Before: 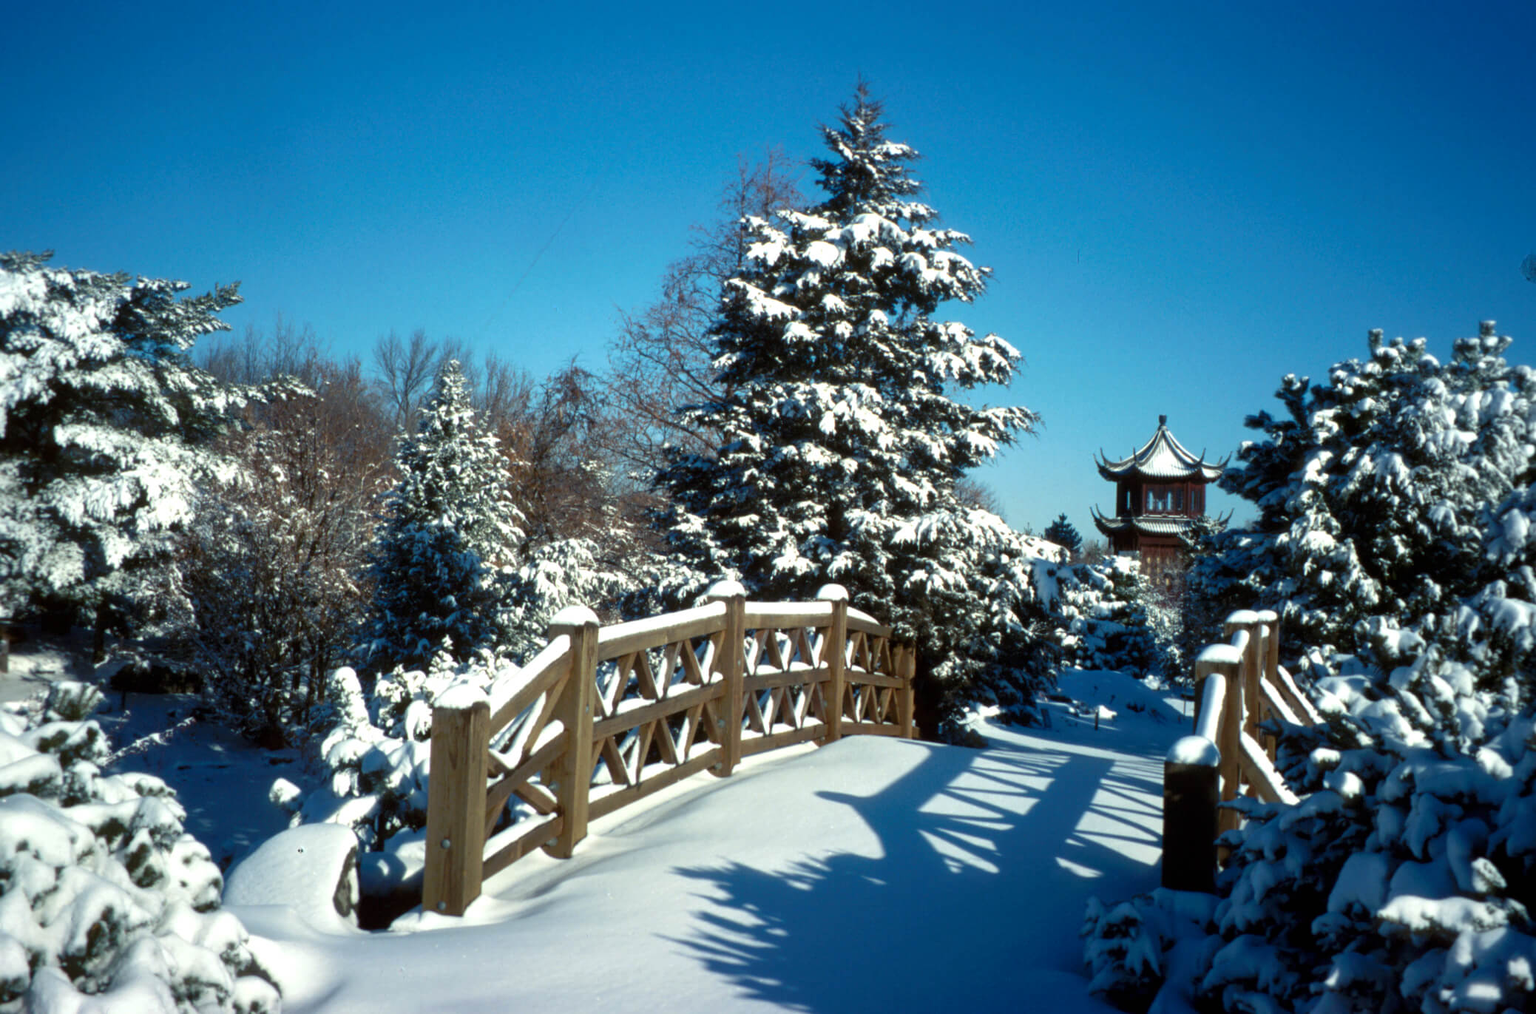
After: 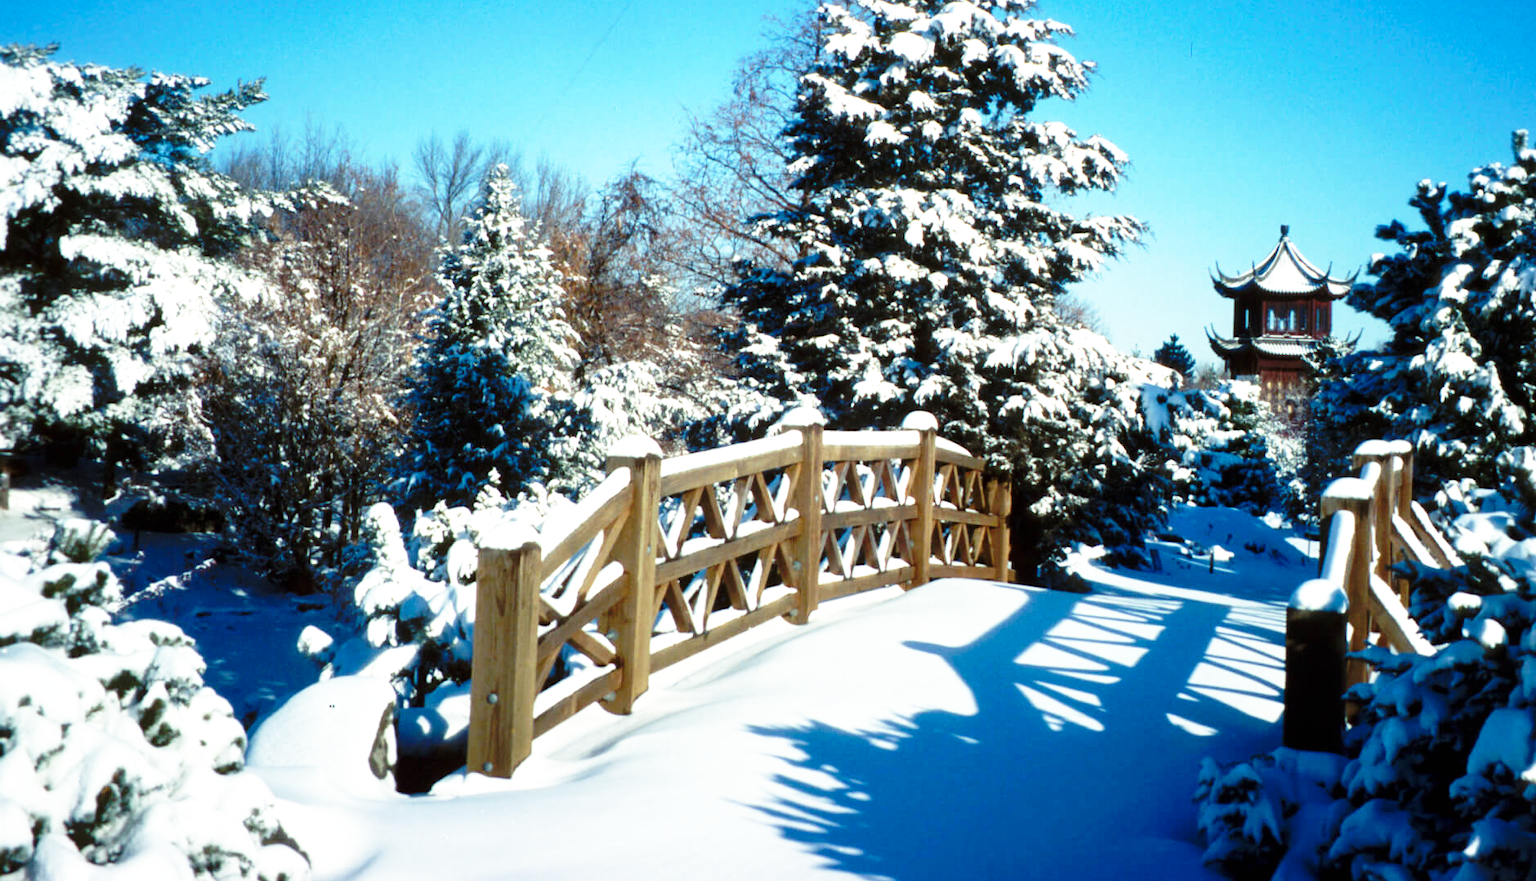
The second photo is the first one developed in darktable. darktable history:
base curve: curves: ch0 [(0, 0) (0.026, 0.03) (0.109, 0.232) (0.351, 0.748) (0.669, 0.968) (1, 1)], preserve colors none
crop: top 20.916%, right 9.437%, bottom 0.316%
